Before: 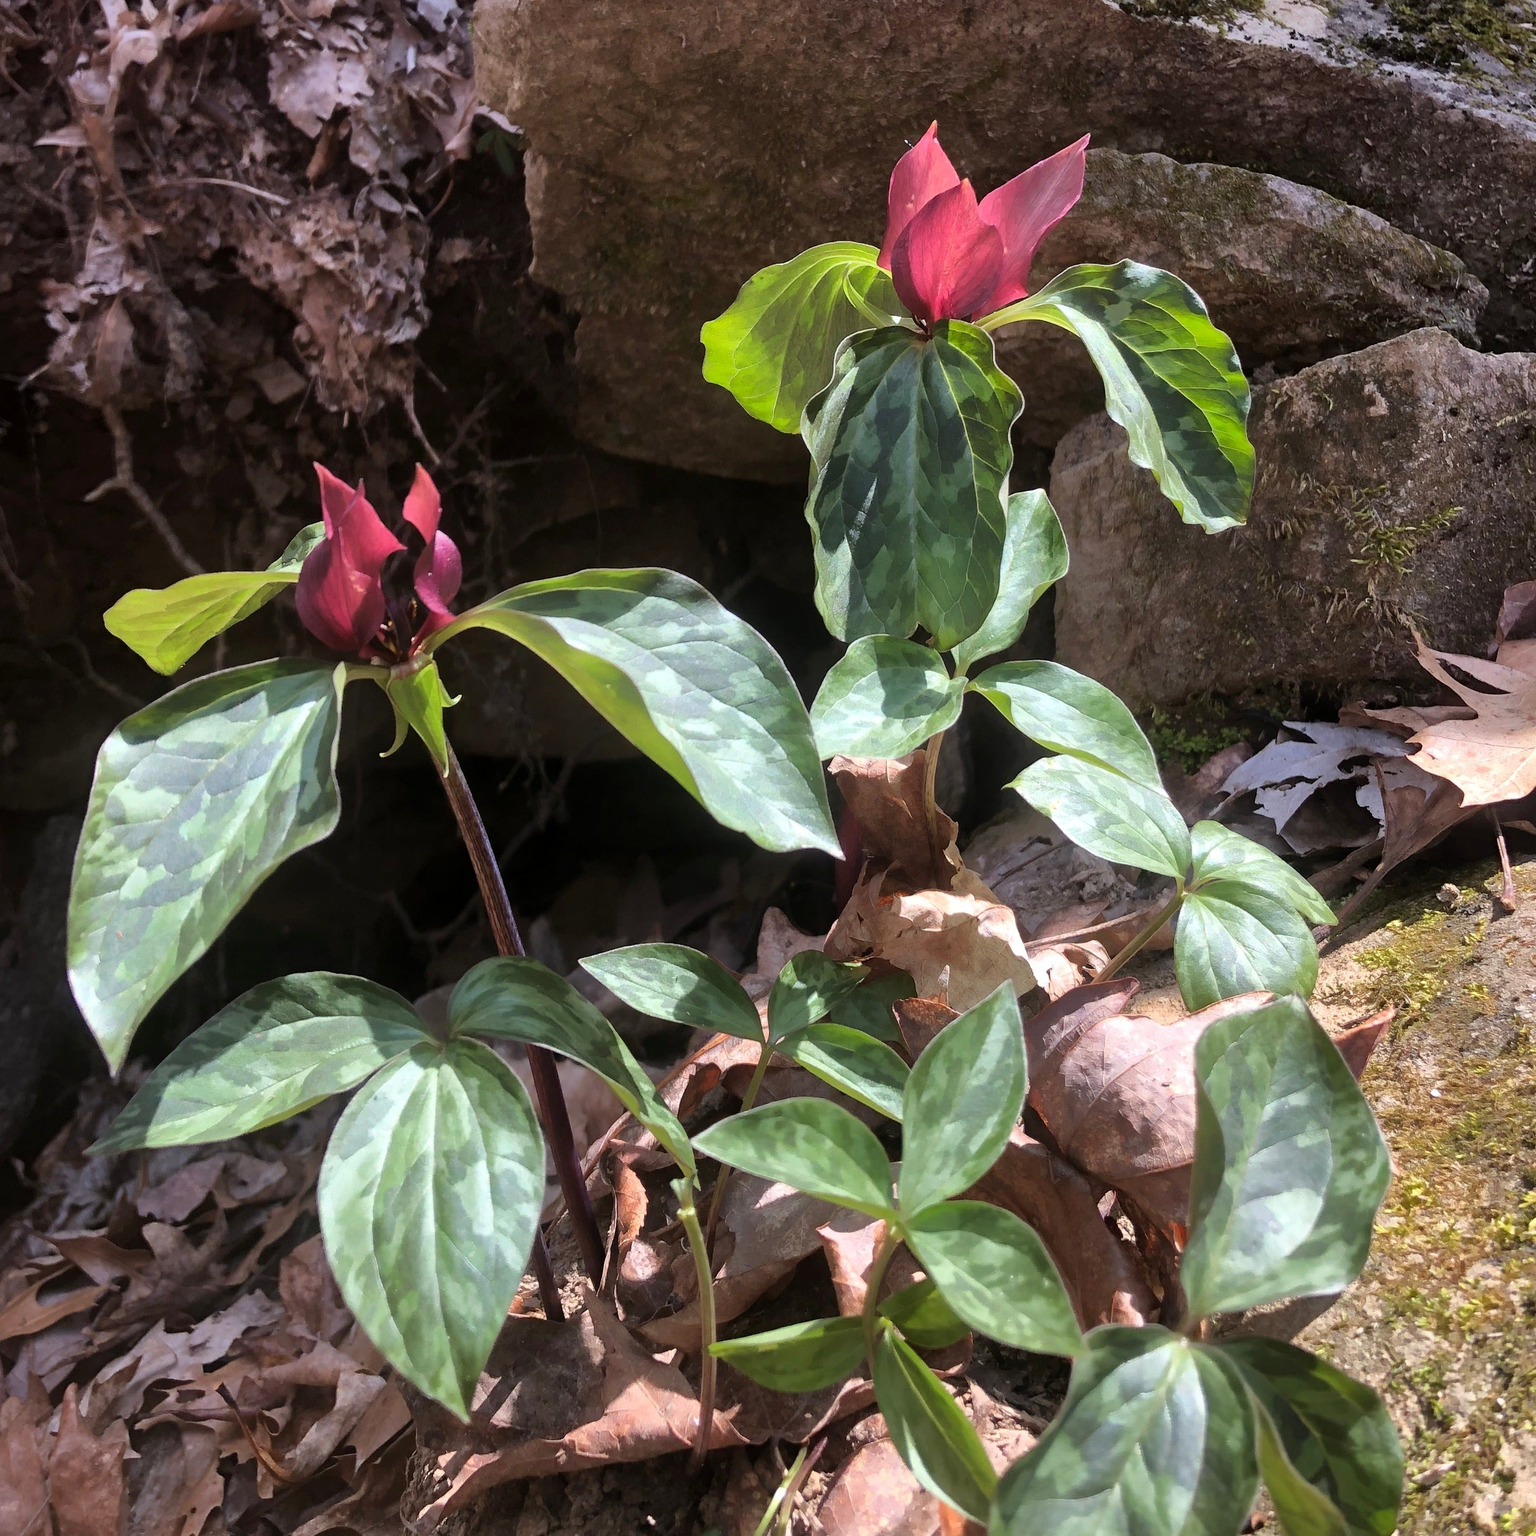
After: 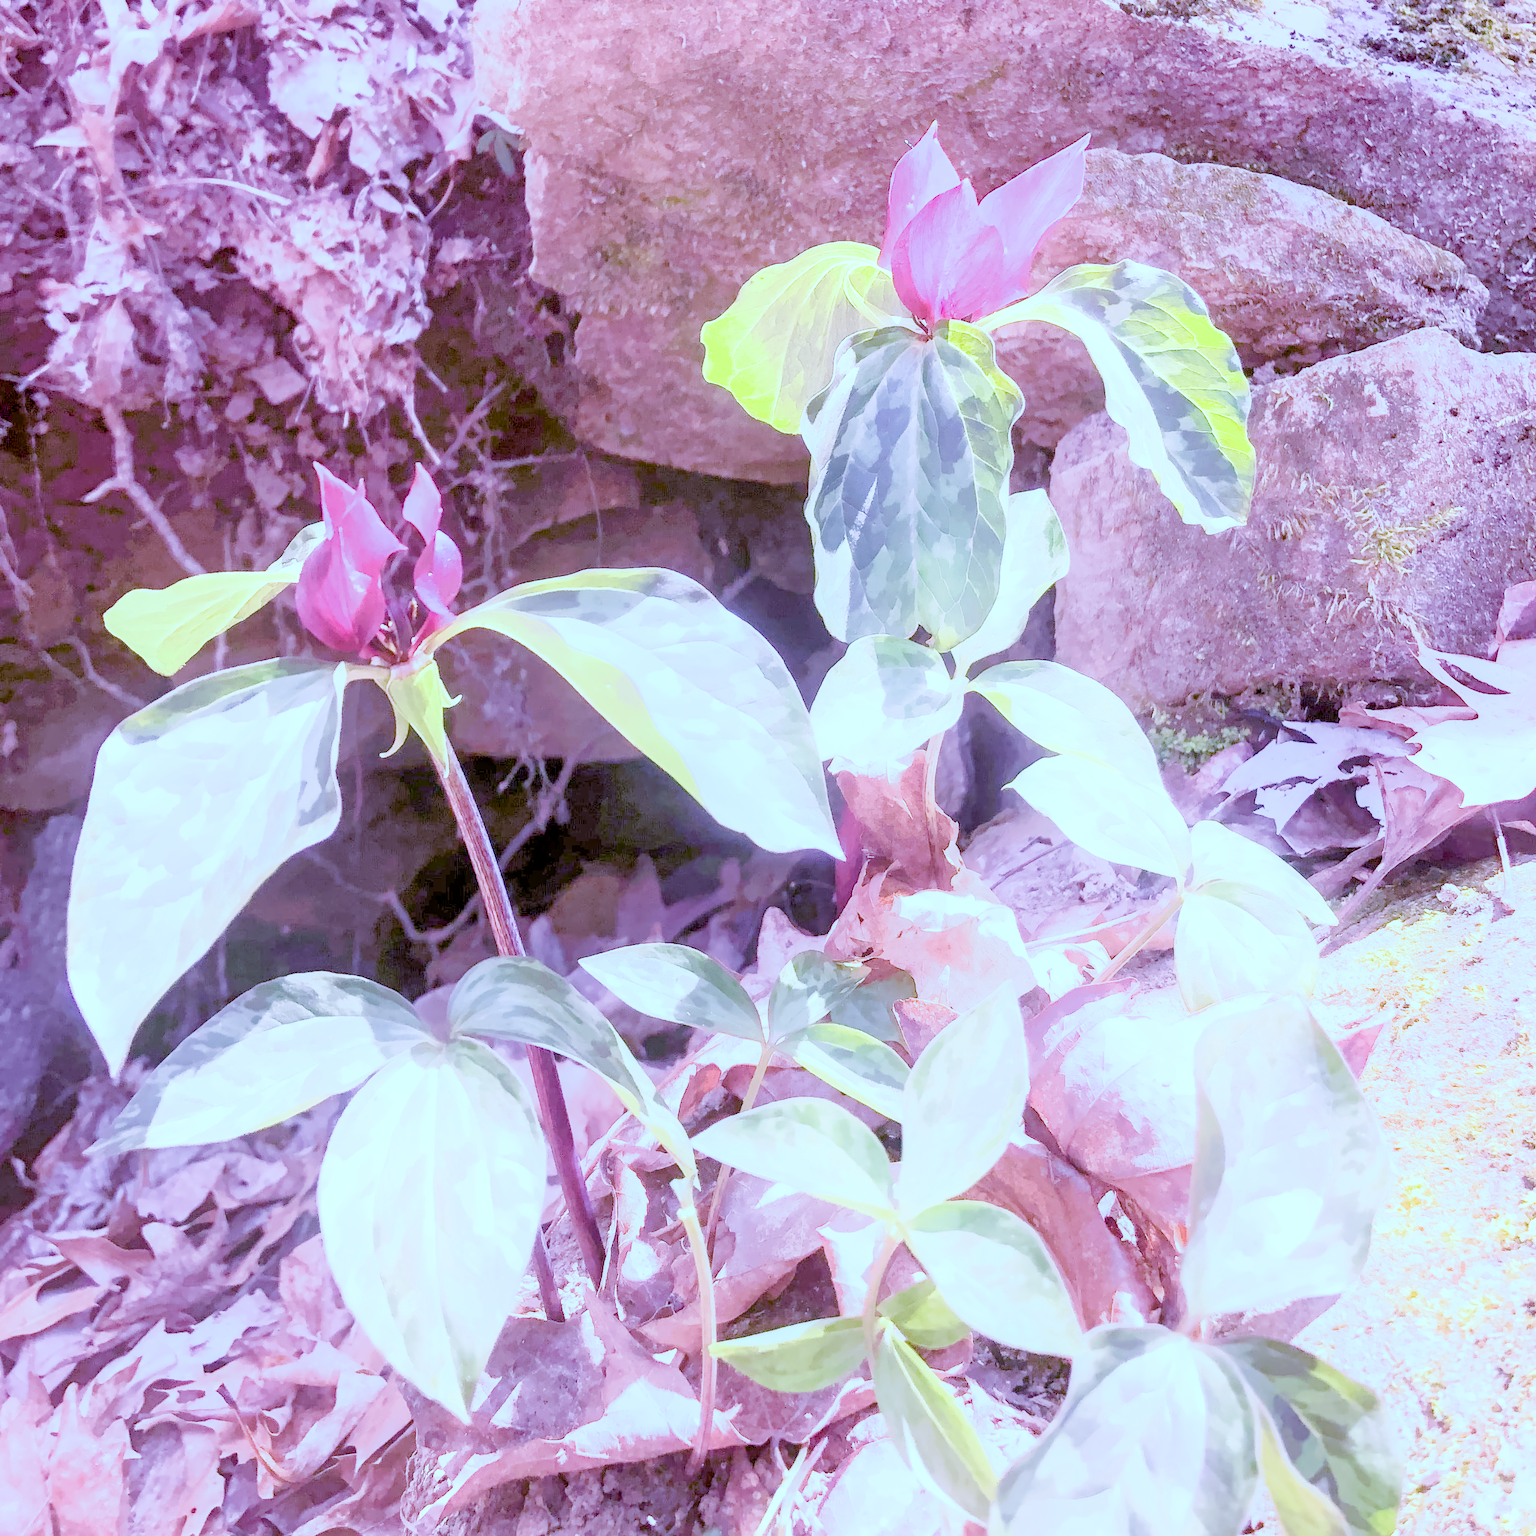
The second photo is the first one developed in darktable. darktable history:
local contrast: on, module defaults
color calibration: illuminant as shot in camera, x 0.358, y 0.373, temperature 4628.91 K
color balance: mode lift, gamma, gain (sRGB), lift [0.997, 0.979, 1.021, 1.011], gamma [1, 1.084, 0.916, 0.998], gain [1, 0.87, 1.13, 1.101], contrast 4.55%, contrast fulcrum 38.24%, output saturation 104.09%
color balance rgb: shadows lift › luminance -7.7%, shadows lift › chroma 2.13%, shadows lift › hue 200.79°, power › luminance -7.77%, power › chroma 2.27%, power › hue 220.69°, highlights gain › luminance 15.15%, highlights gain › chroma 4%, highlights gain › hue 209.35°, global offset › luminance -0.21%, global offset › chroma 0.27%, perceptual saturation grading › global saturation 24.42%, perceptual saturation grading › highlights -24.42%, perceptual saturation grading › mid-tones 24.42%, perceptual saturation grading › shadows 40%, perceptual brilliance grading › global brilliance -5%, perceptual brilliance grading › highlights 24.42%, perceptual brilliance grading › mid-tones 7%, perceptual brilliance grading › shadows -5%
denoise (profiled): preserve shadows 1.52, scattering 0.002, a [-1, 0, 0], compensate highlight preservation false
exposure: black level correction 0, exposure 0.7 EV, compensate exposure bias true, compensate highlight preservation false
filmic rgb: black relative exposure -7.15 EV, white relative exposure 5.36 EV, hardness 3.02
haze removal: compatibility mode true, adaptive false
highlight reconstruction: method reconstruct in LCh
hot pixels: on, module defaults
lens correction: scale 1, crop 1, focal 16, aperture 5.6, distance 1000, camera "Canon EOS RP", lens "Canon RF 16mm F2.8 STM"
shadows and highlights: shadows 0, highlights 40
white balance: red 2.229, blue 1.46
tone equalizer: -8 EV 0.25 EV, -7 EV 0.417 EV, -6 EV 0.417 EV, -5 EV 0.25 EV, -3 EV -0.25 EV, -2 EV -0.417 EV, -1 EV -0.417 EV, +0 EV -0.25 EV, edges refinement/feathering 500, mask exposure compensation -1.57 EV, preserve details guided filter
velvia: on, module defaults
